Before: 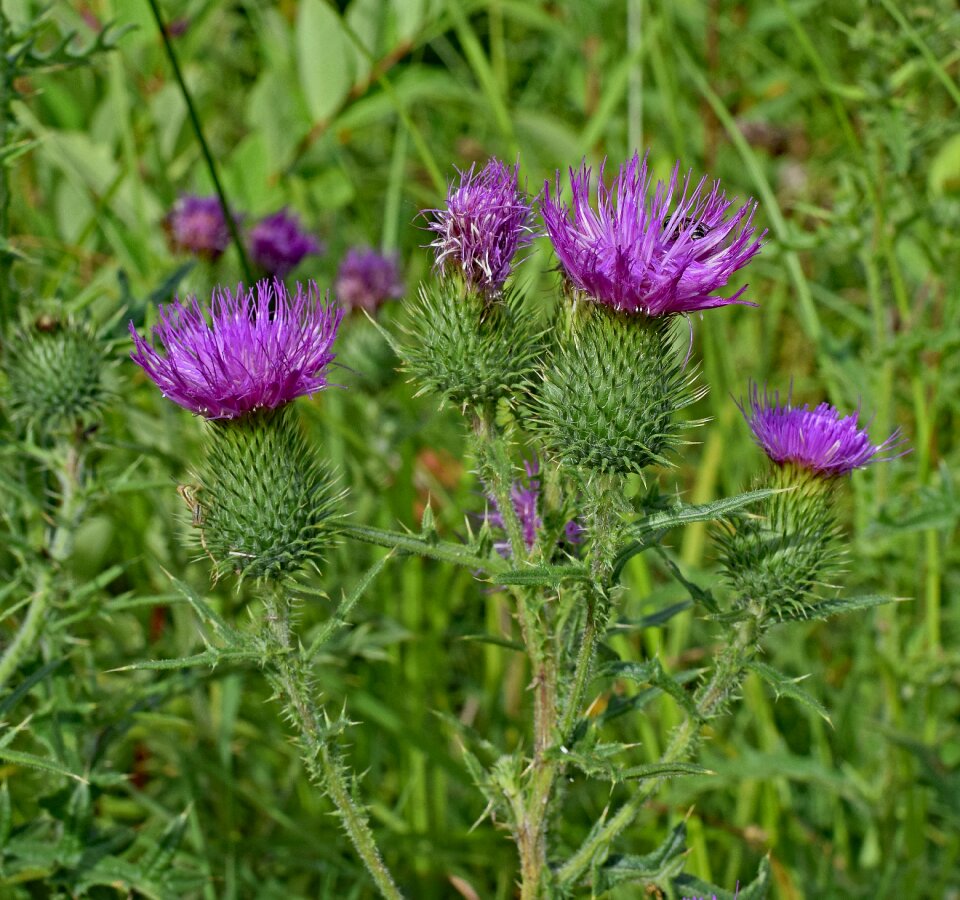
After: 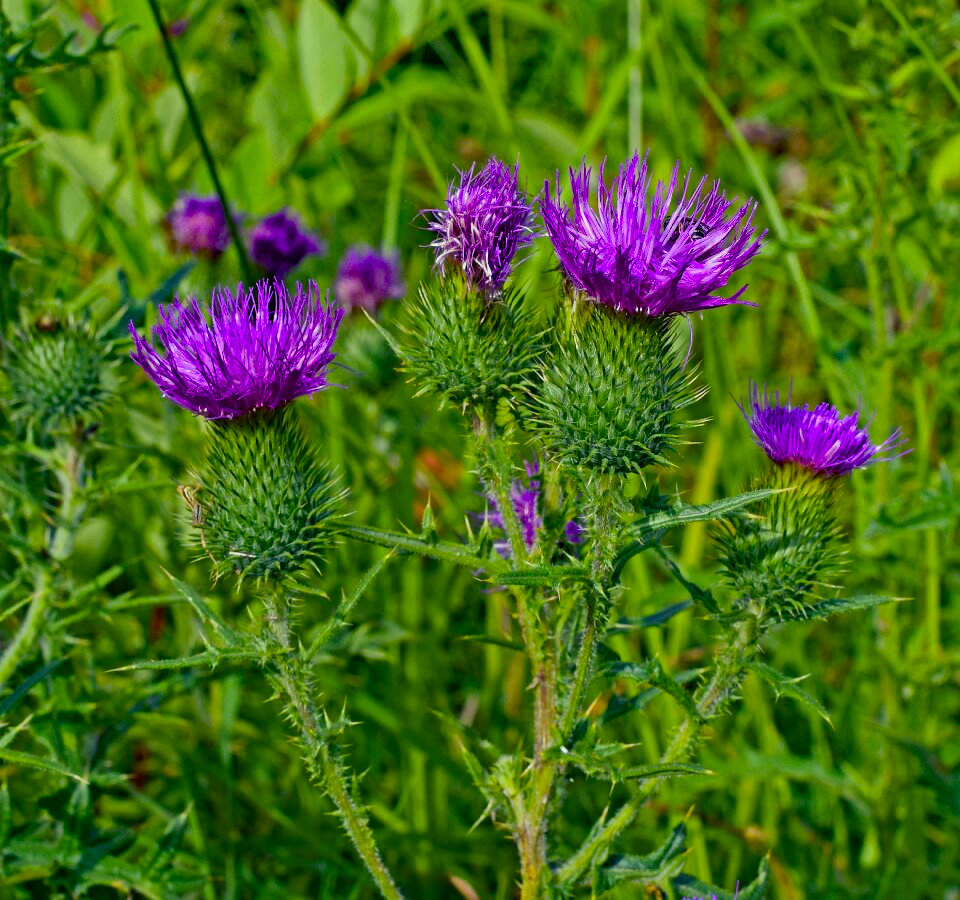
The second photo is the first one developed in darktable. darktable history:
color balance rgb: shadows lift › luminance -28.566%, shadows lift › chroma 15.288%, shadows lift › hue 272.71°, perceptual saturation grading › global saturation 36.624%, perceptual saturation grading › shadows 35.512%
